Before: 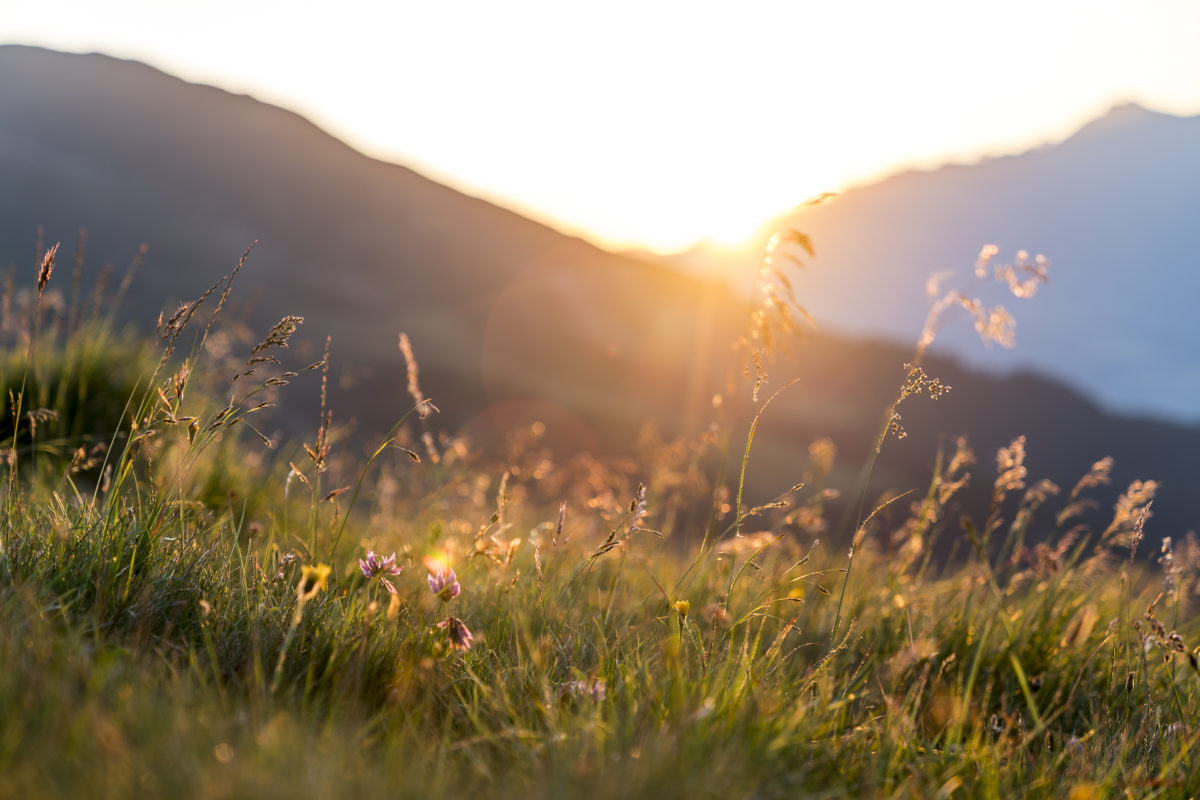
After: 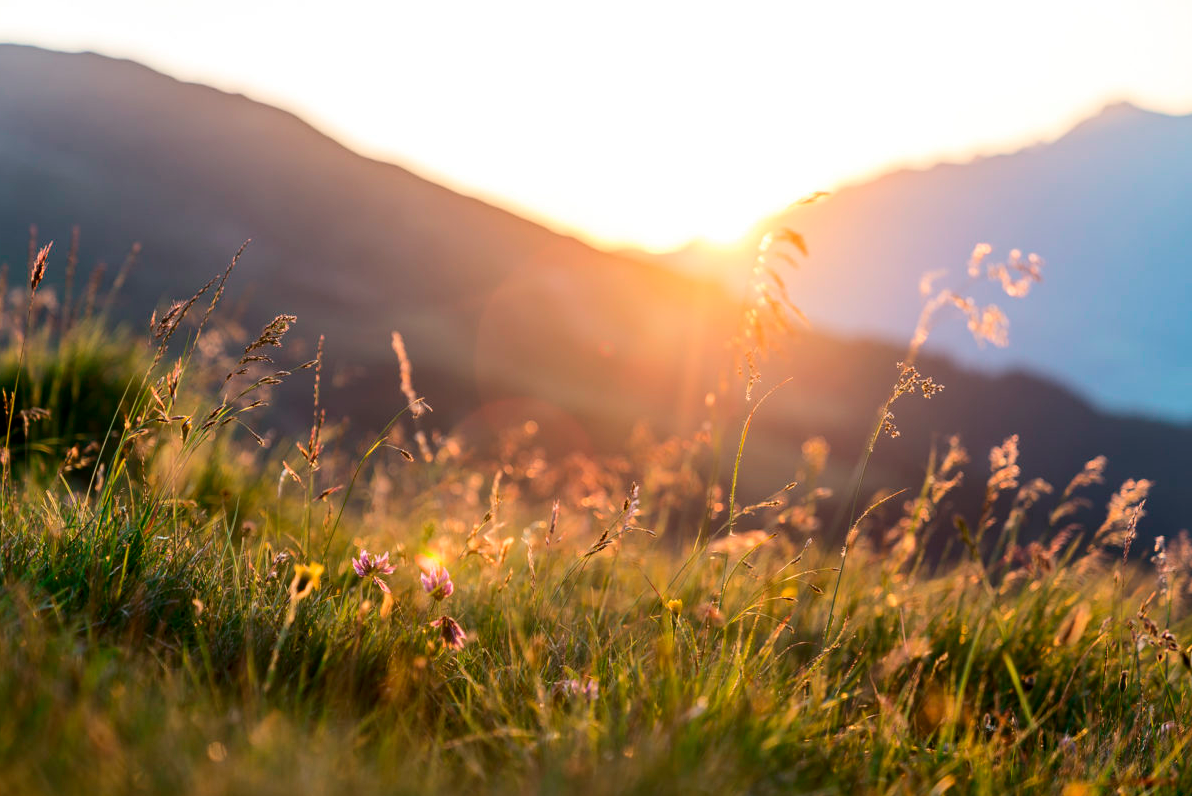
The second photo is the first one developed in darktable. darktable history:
tone curve: curves: ch0 [(0, 0) (0.183, 0.152) (0.571, 0.594) (1, 1)]; ch1 [(0, 0) (0.394, 0.307) (0.5, 0.5) (0.586, 0.597) (0.625, 0.647) (1, 1)]; ch2 [(0, 0) (0.5, 0.5) (0.604, 0.616) (1, 1)], color space Lab, independent channels, preserve colors none
crop and rotate: left 0.614%, top 0.179%, bottom 0.309%
